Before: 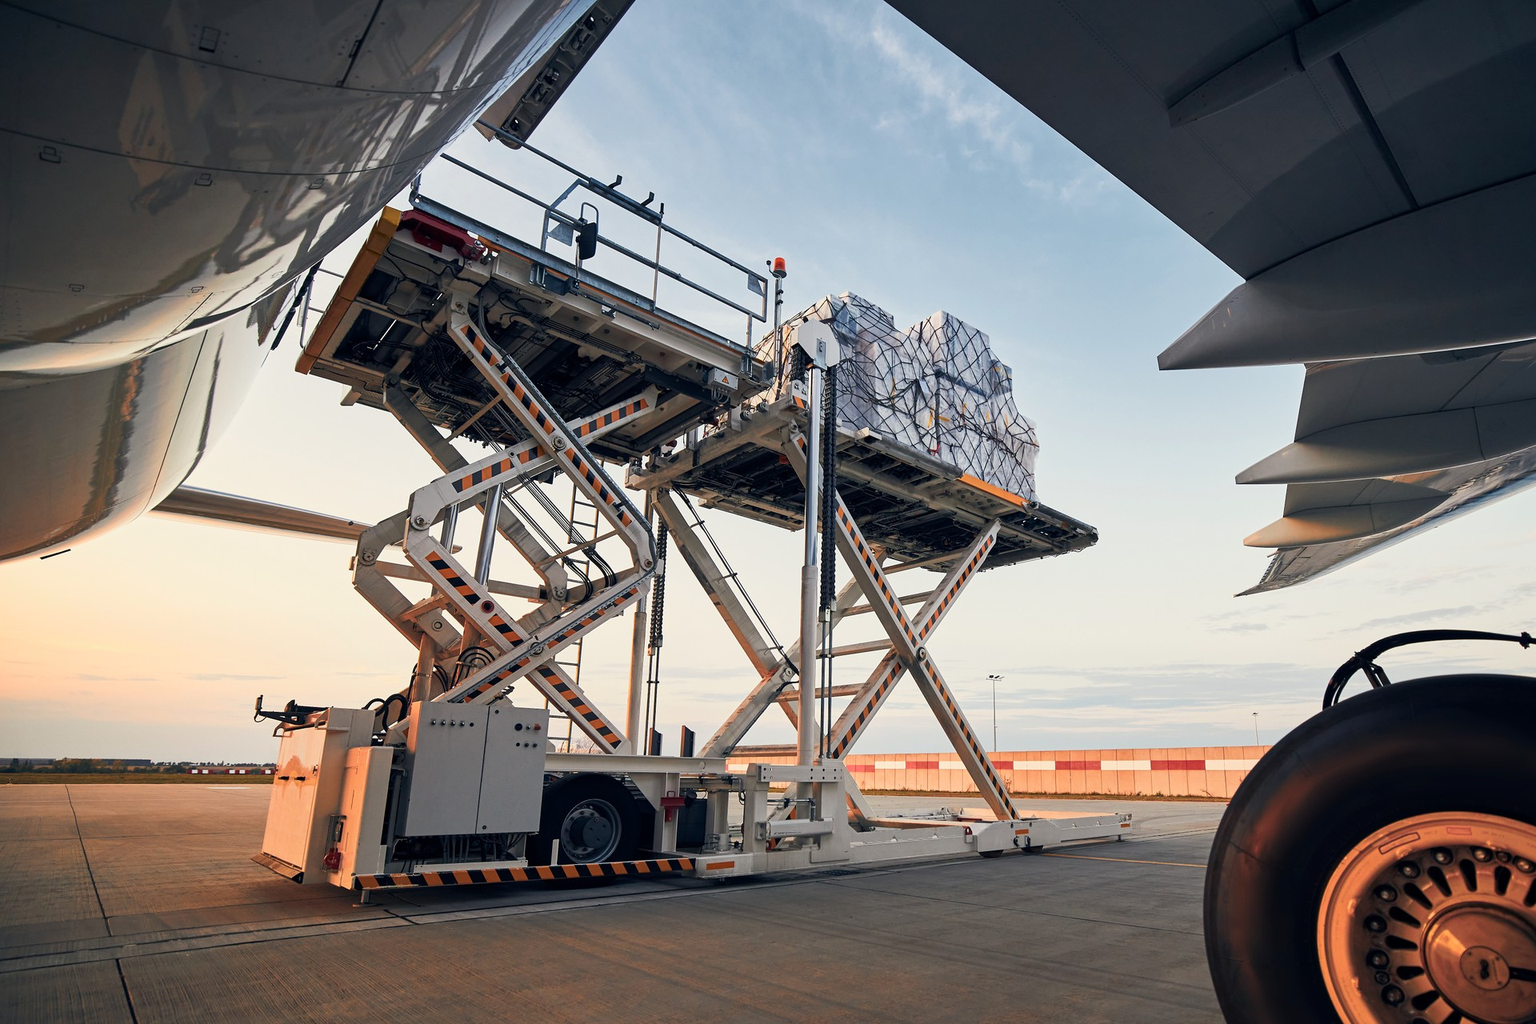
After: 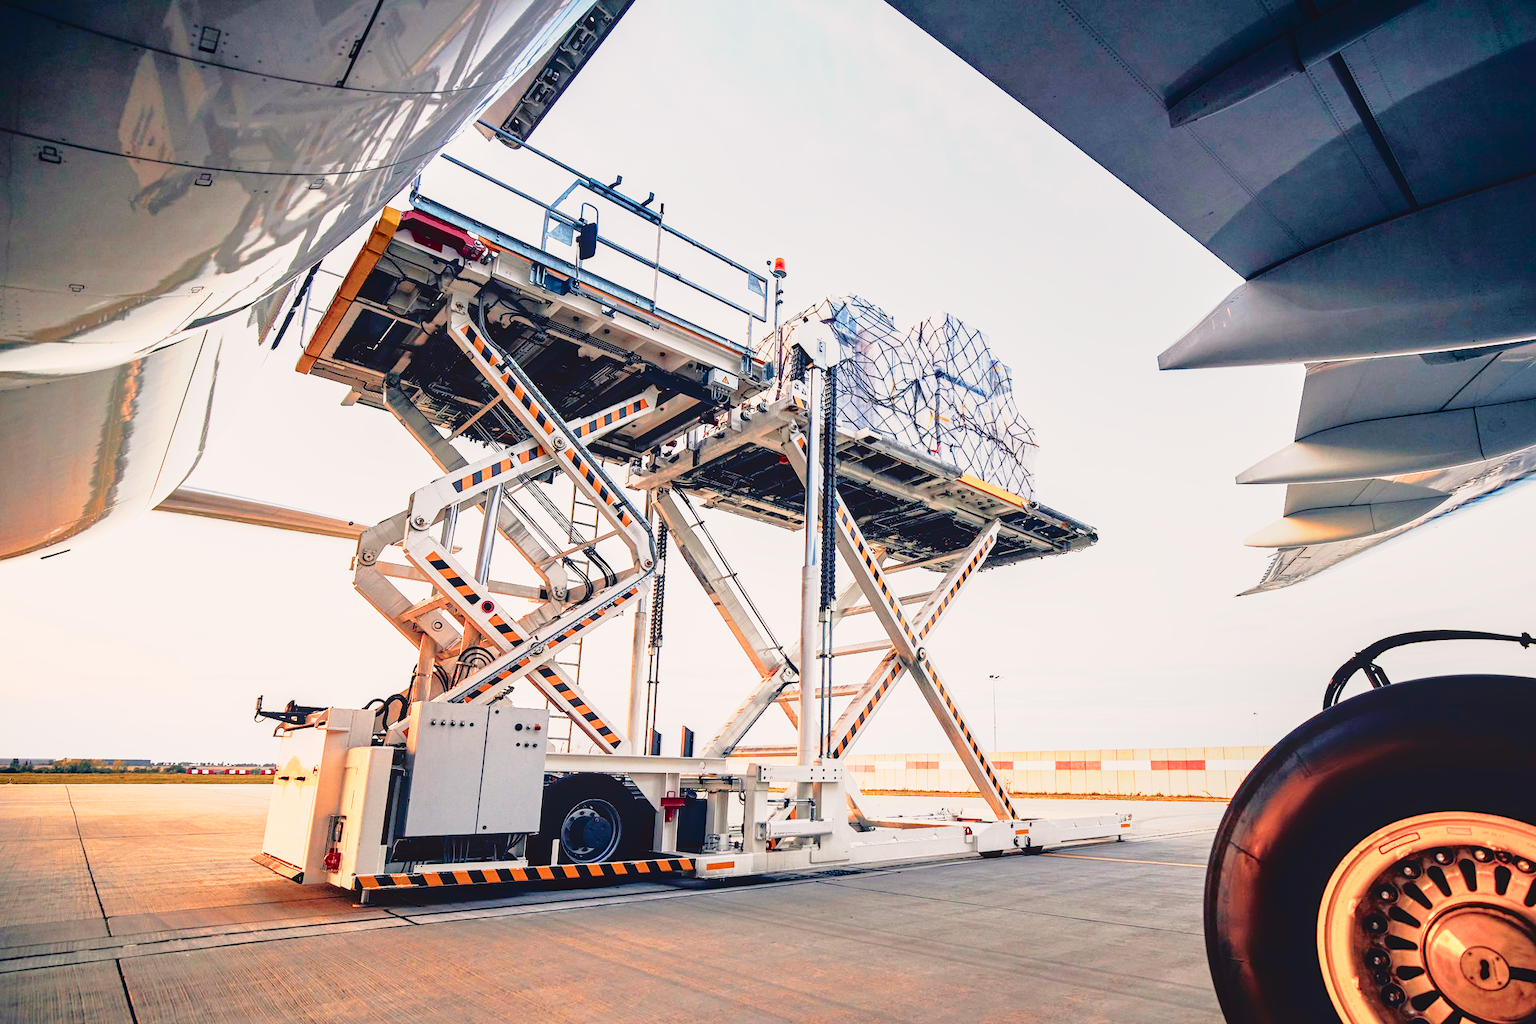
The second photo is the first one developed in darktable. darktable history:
tone curve: curves: ch0 [(0, 0.013) (0.181, 0.074) (0.337, 0.304) (0.498, 0.485) (0.78, 0.742) (0.993, 0.954)]; ch1 [(0, 0) (0.294, 0.184) (0.359, 0.34) (0.362, 0.35) (0.43, 0.41) (0.469, 0.463) (0.495, 0.502) (0.54, 0.563) (0.612, 0.641) (1, 1)]; ch2 [(0, 0) (0.44, 0.437) (0.495, 0.502) (0.524, 0.534) (0.557, 0.56) (0.634, 0.654) (0.728, 0.722) (1, 1)], color space Lab, independent channels, preserve colors none
exposure: black level correction 0.001, exposure 0.963 EV, compensate highlight preservation false
local contrast: detail 109%
base curve: curves: ch0 [(0, 0) (0.028, 0.03) (0.105, 0.232) (0.387, 0.748) (0.754, 0.968) (1, 1)], preserve colors none
